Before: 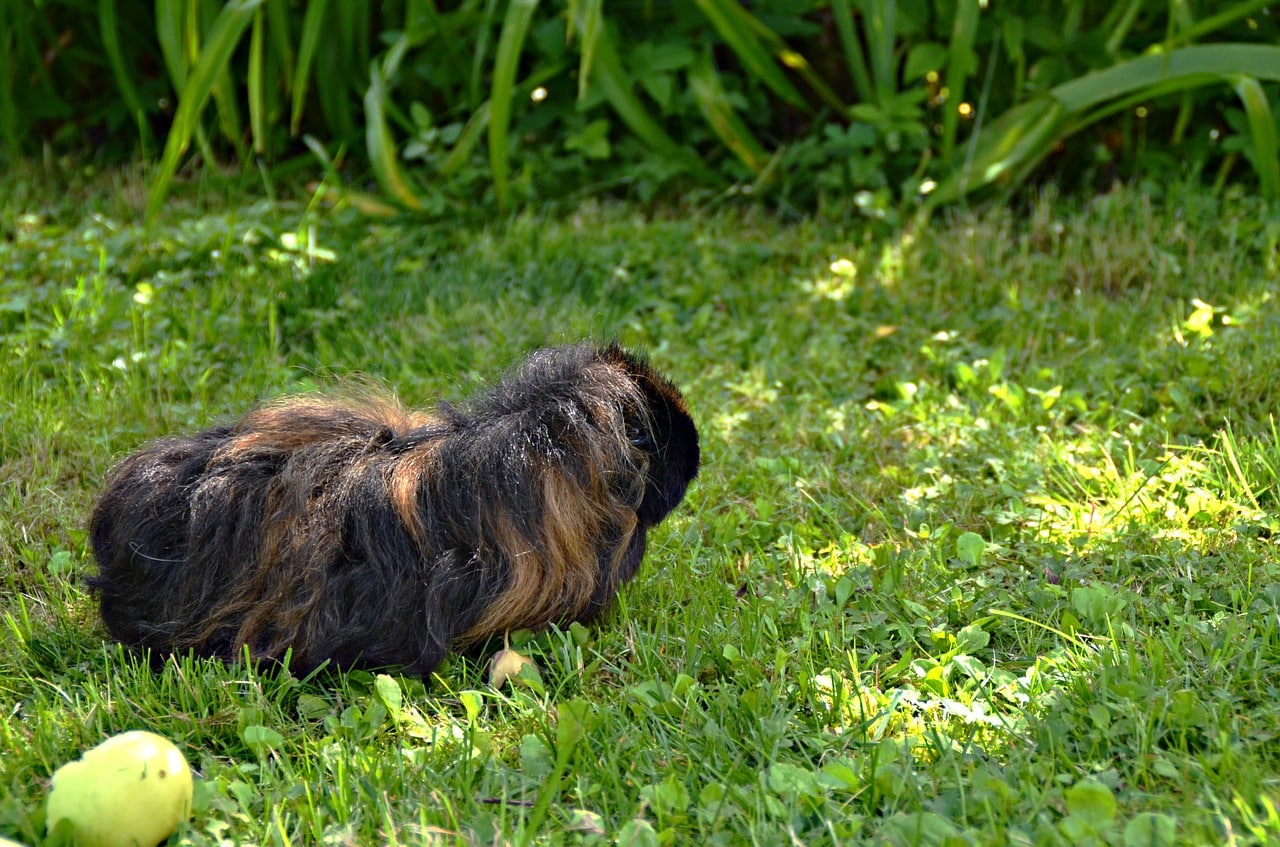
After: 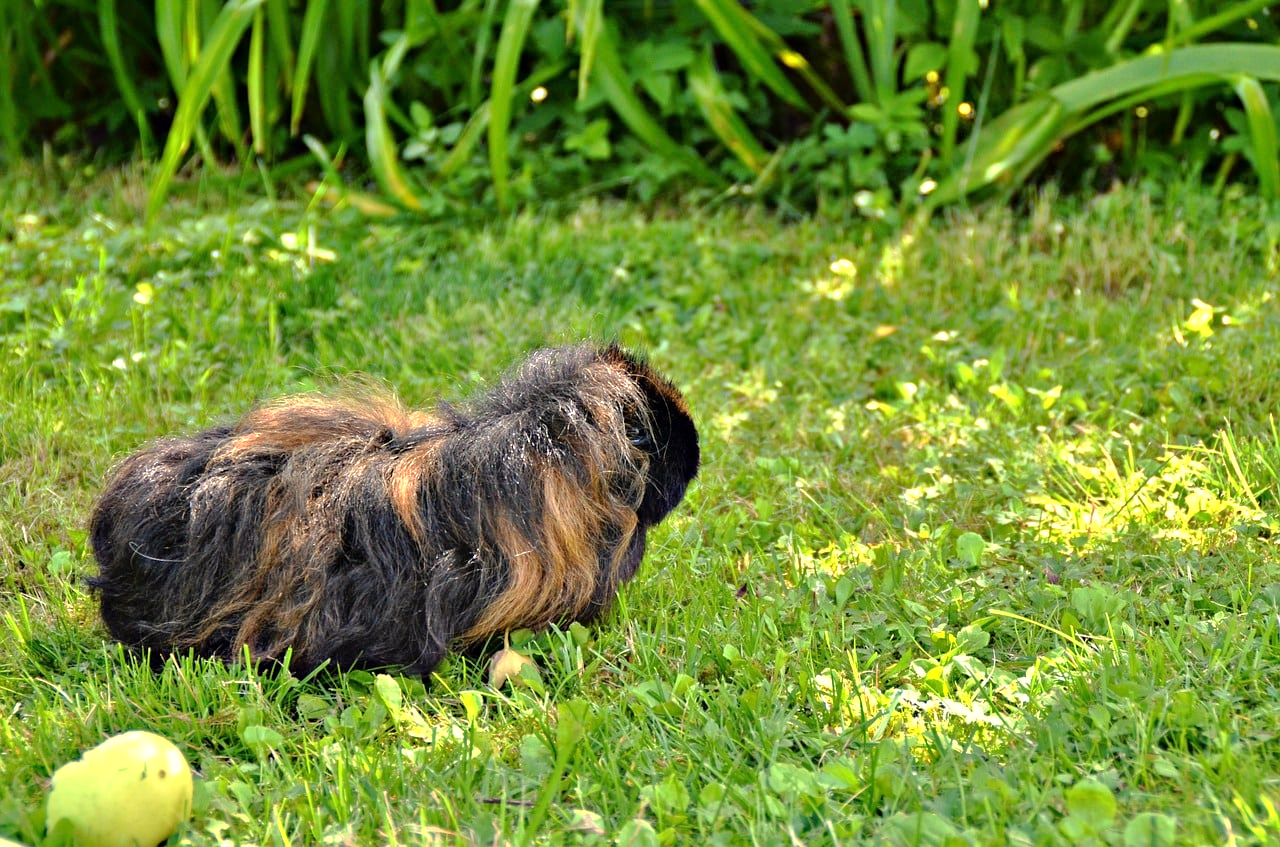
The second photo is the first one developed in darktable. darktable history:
tone equalizer: -7 EV 0.15 EV, -6 EV 0.6 EV, -5 EV 1.15 EV, -4 EV 1.33 EV, -3 EV 1.15 EV, -2 EV 0.6 EV, -1 EV 0.15 EV, mask exposure compensation -0.5 EV
white balance: red 1.045, blue 0.932
